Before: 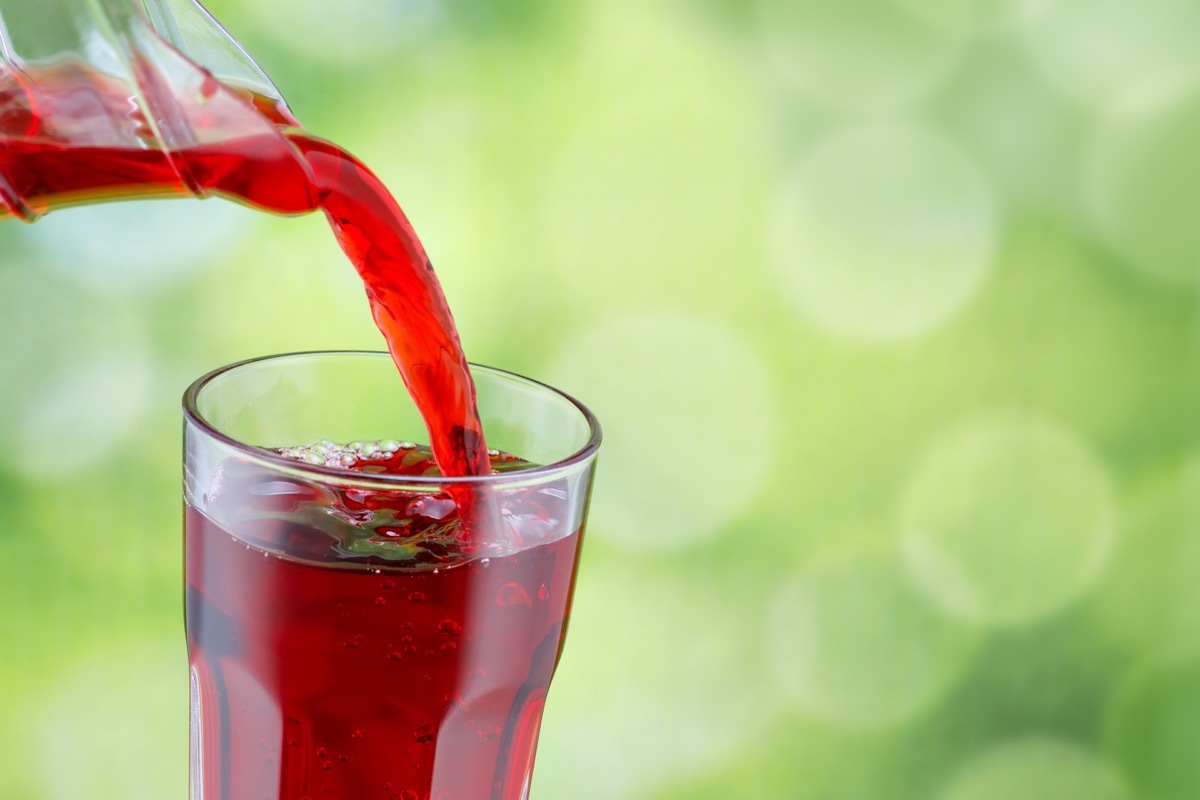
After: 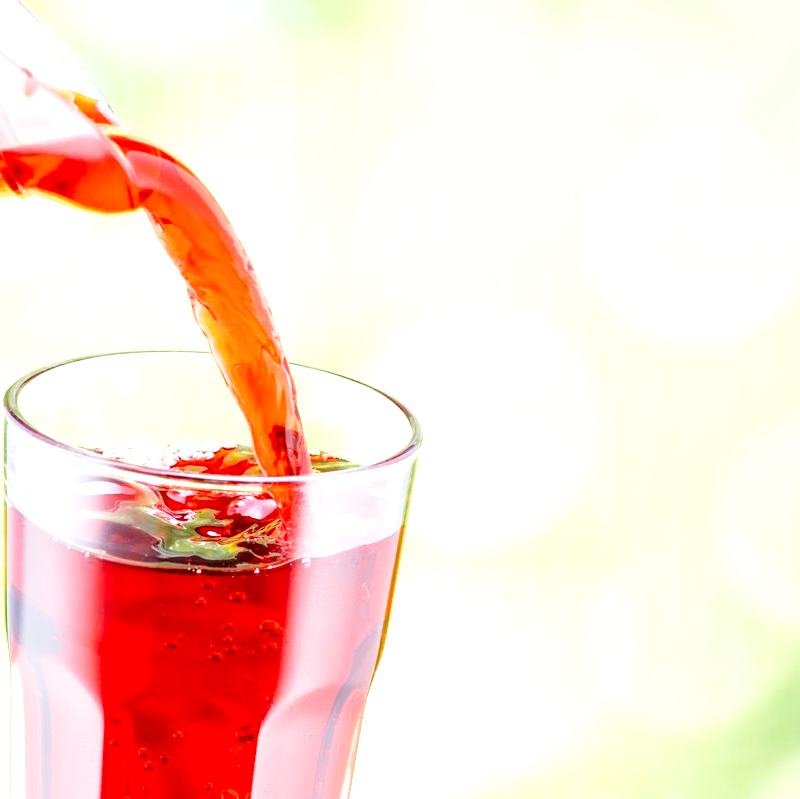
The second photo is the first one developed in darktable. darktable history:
crop and rotate: left 14.992%, right 18.296%
base curve: curves: ch0 [(0, 0) (0.028, 0.03) (0.121, 0.232) (0.46, 0.748) (0.859, 0.968) (1, 1)], preserve colors none
exposure: black level correction 0, exposure 1.2 EV, compensate highlight preservation false
local contrast: on, module defaults
